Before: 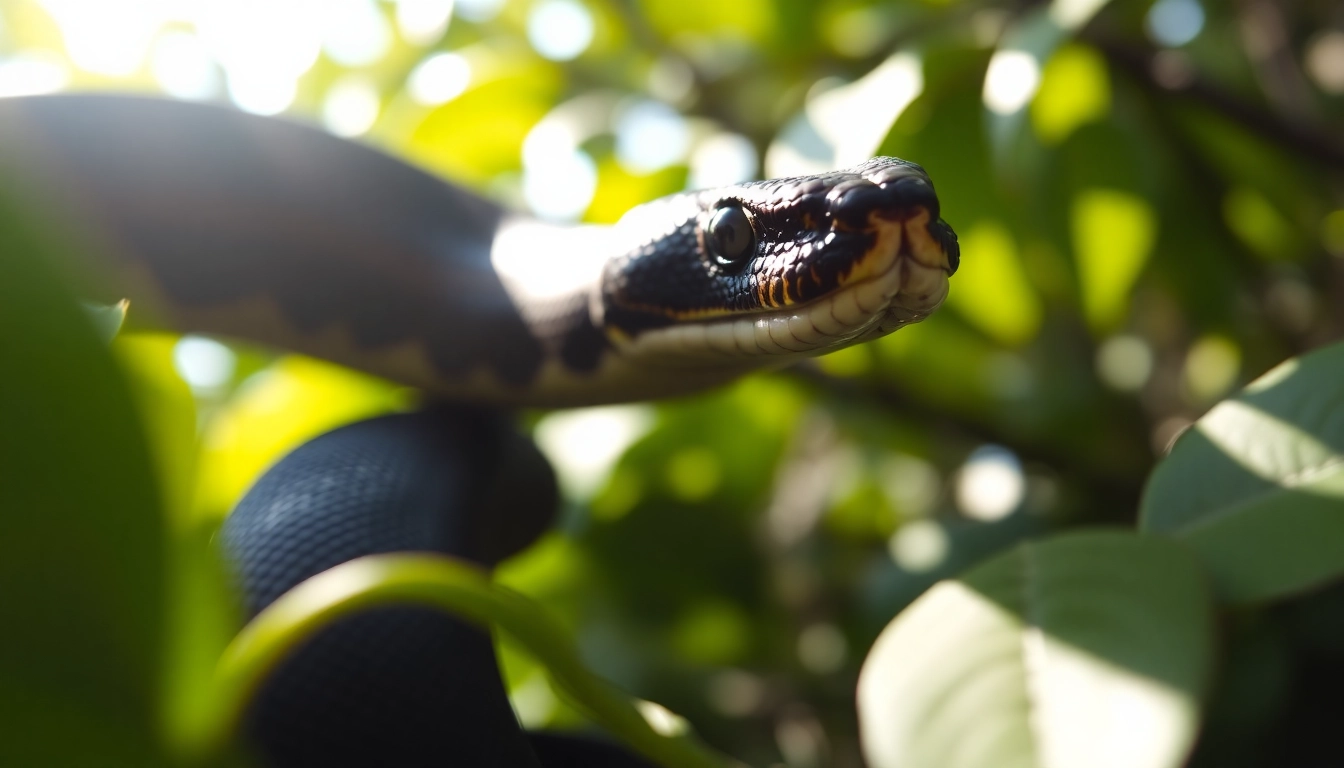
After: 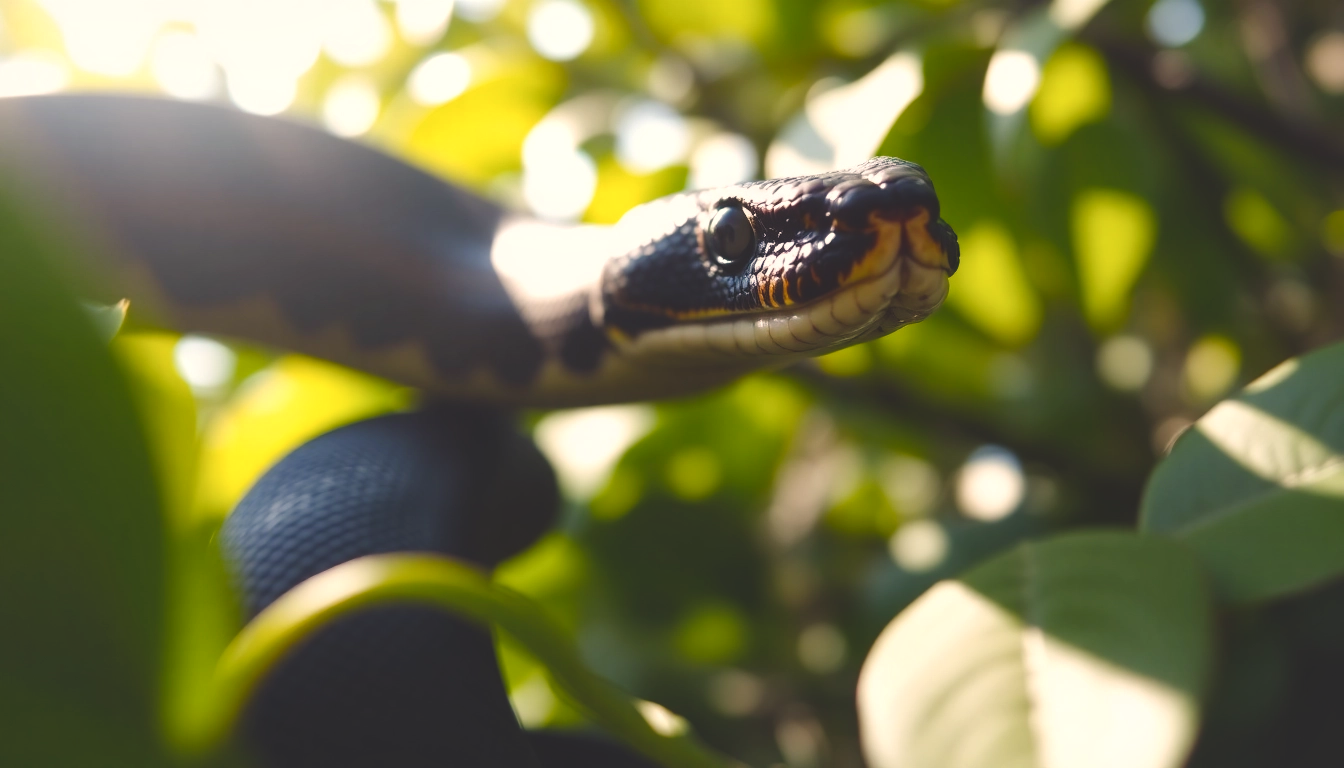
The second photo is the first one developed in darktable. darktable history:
contrast brightness saturation: saturation -0.04
color balance rgb: shadows lift › chroma 2%, shadows lift › hue 247.2°, power › chroma 0.3%, power › hue 25.2°, highlights gain › chroma 3%, highlights gain › hue 60°, global offset › luminance 2%, perceptual saturation grading › global saturation 20%, perceptual saturation grading › highlights -20%, perceptual saturation grading › shadows 30%
local contrast: mode bilateral grid, contrast 20, coarseness 50, detail 120%, midtone range 0.2
